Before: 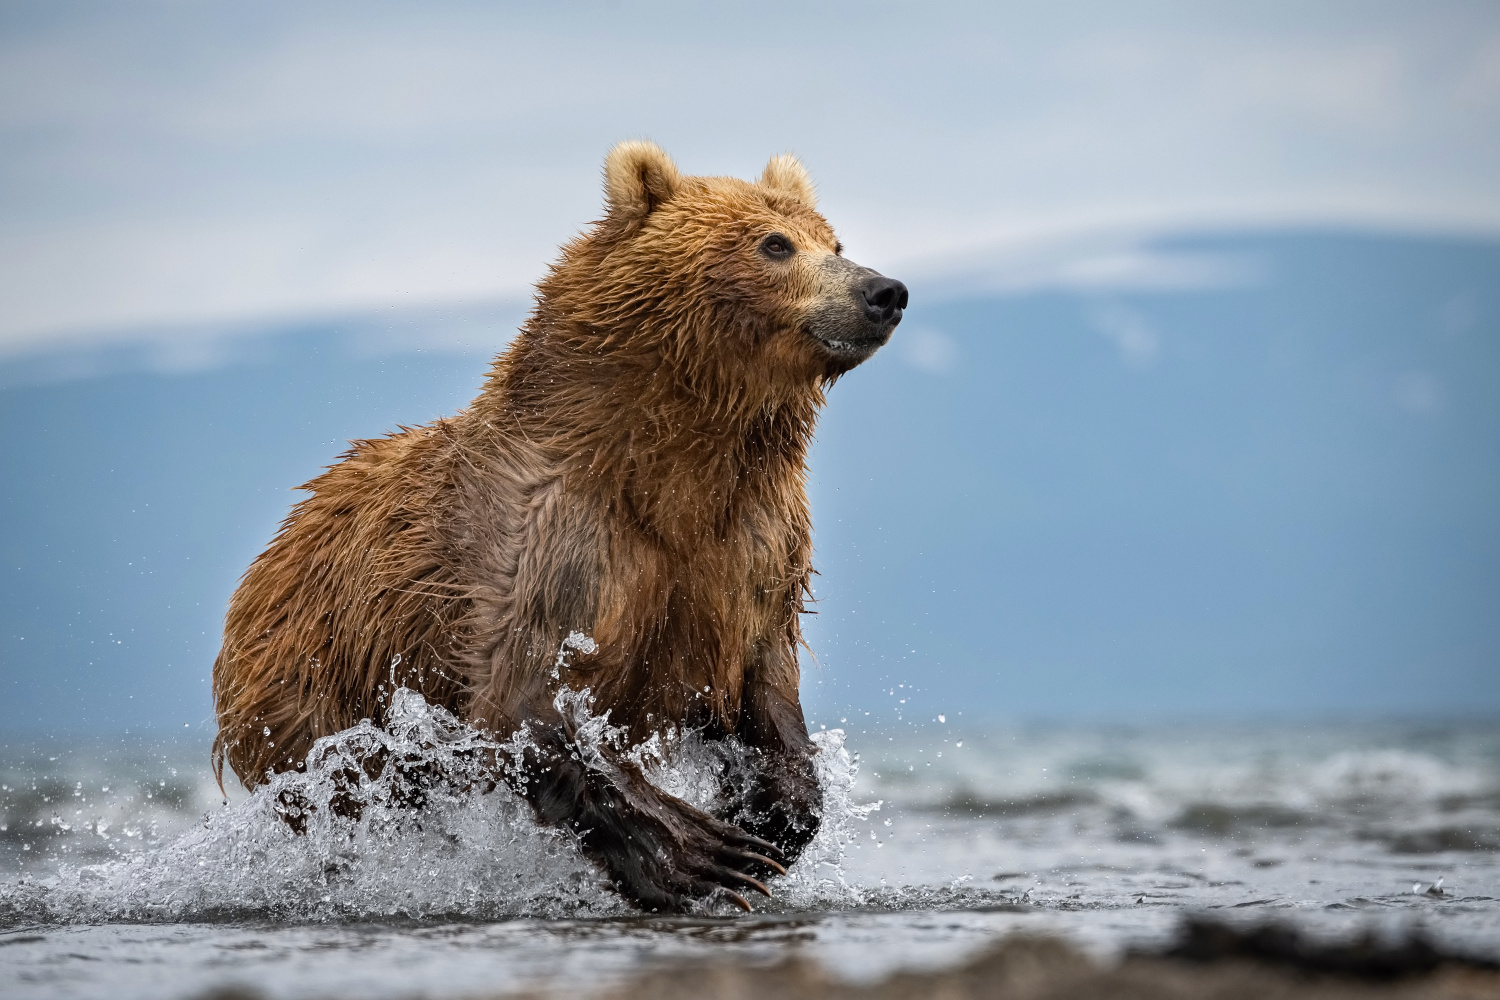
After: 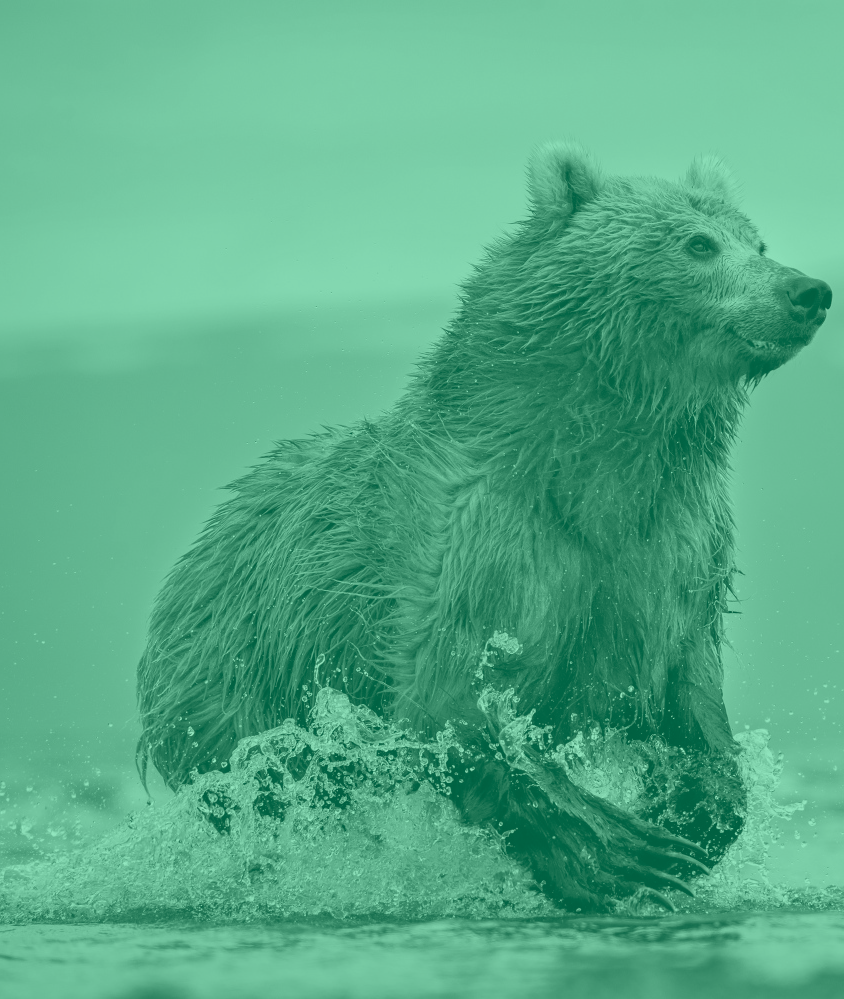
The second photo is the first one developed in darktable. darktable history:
colorize: hue 147.6°, saturation 65%, lightness 21.64%
crop: left 5.114%, right 38.589%
